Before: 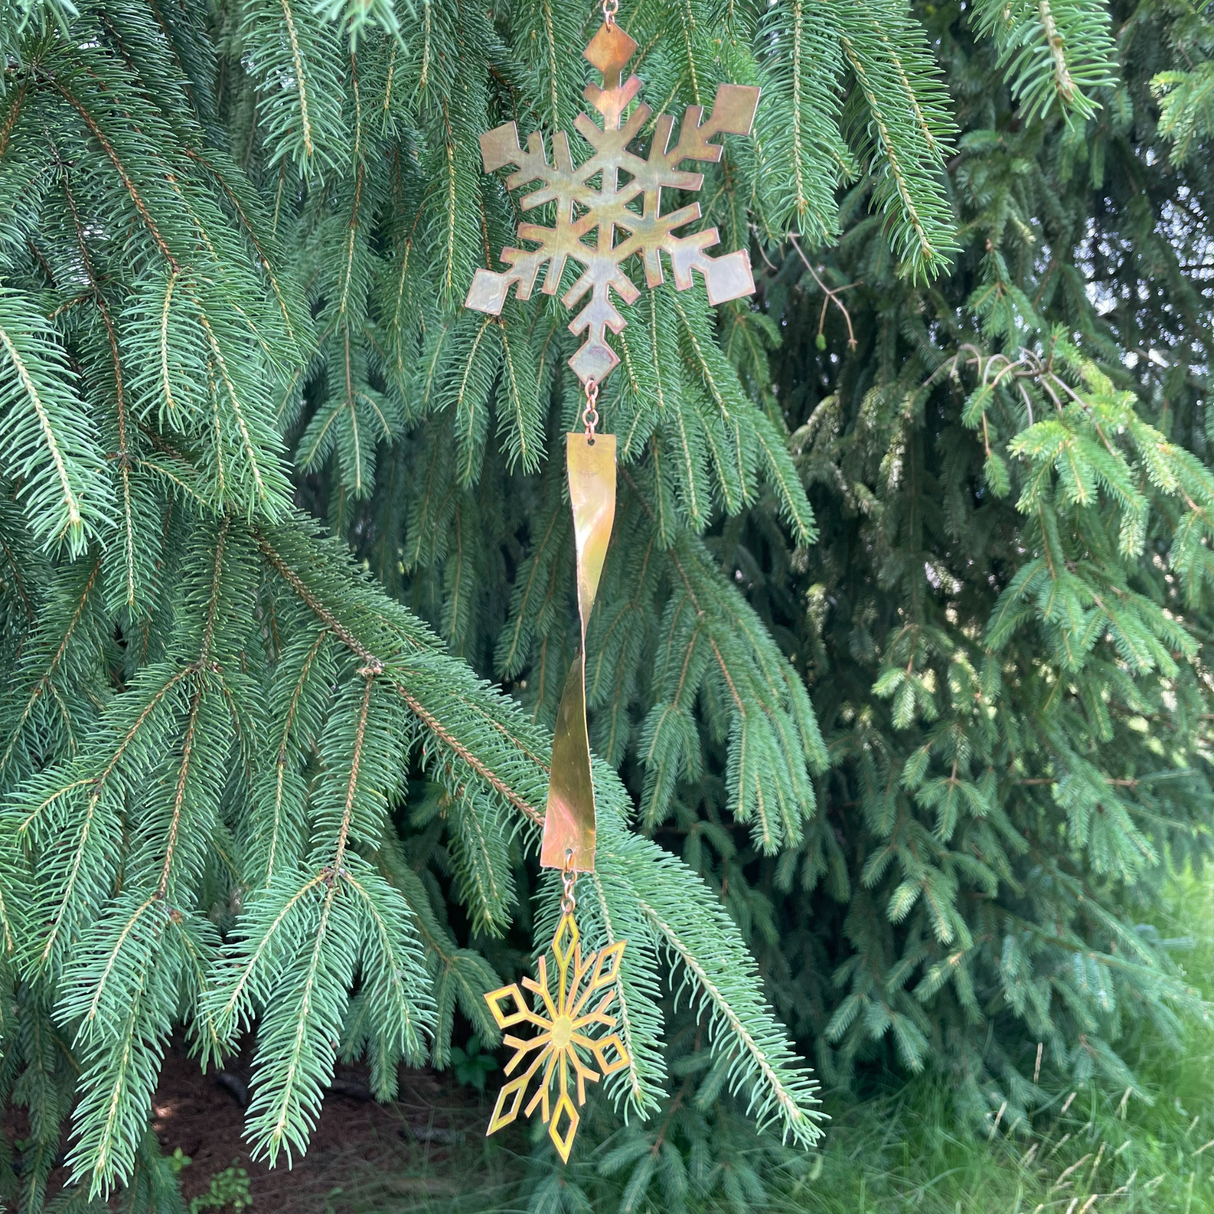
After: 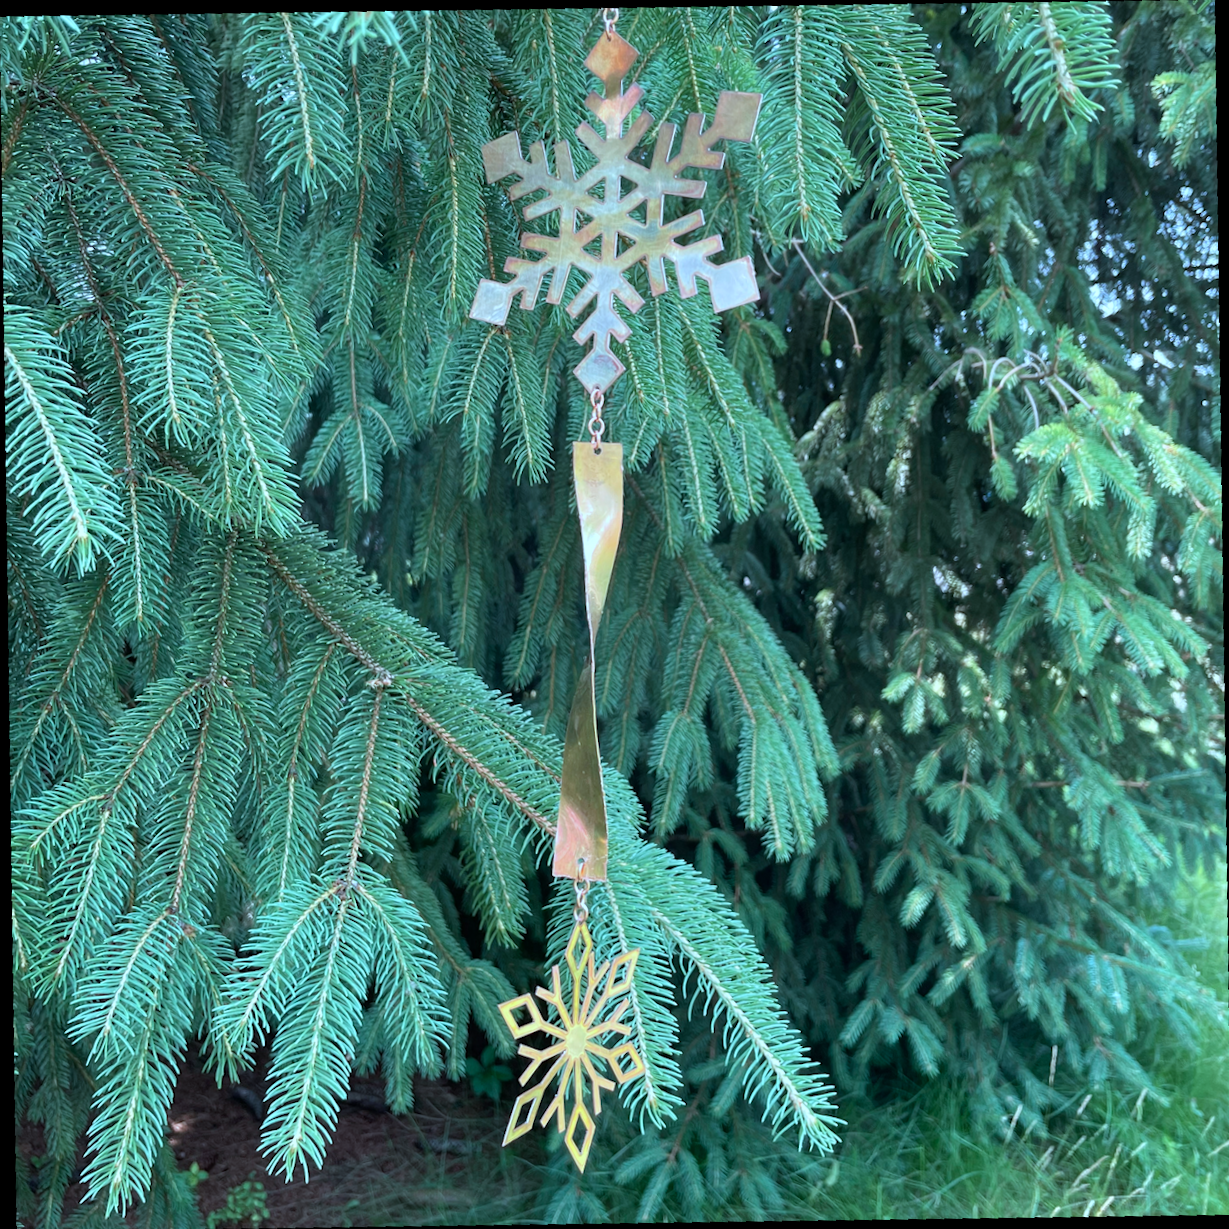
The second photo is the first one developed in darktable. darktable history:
crop and rotate: angle -2.38°
rotate and perspective: rotation -3.18°, automatic cropping off
color correction: highlights a* -10.69, highlights b* -19.19
